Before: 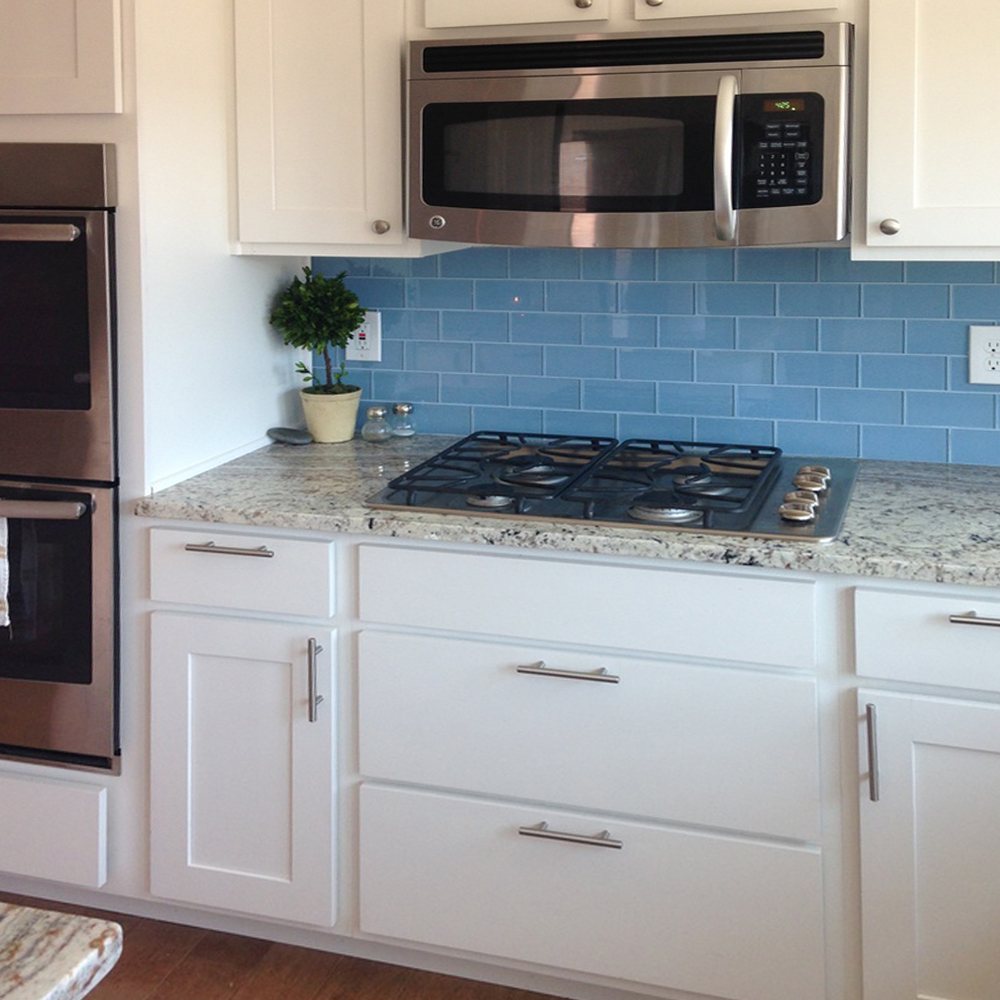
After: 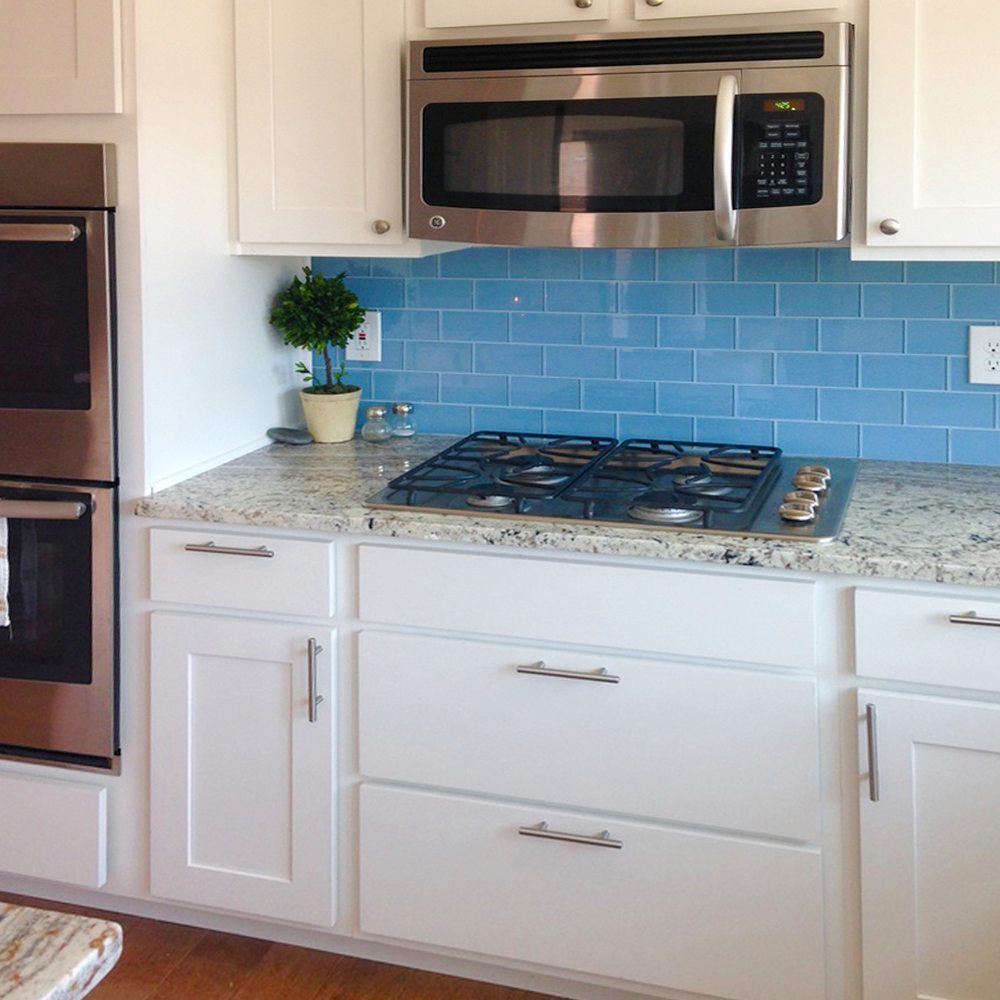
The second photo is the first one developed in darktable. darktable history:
levels: mode automatic, black 0.023%, white 99.97%, levels [0.062, 0.494, 0.925]
color balance rgb: shadows lift › chroma 1%, shadows lift › hue 113°, highlights gain › chroma 0.2%, highlights gain › hue 333°, perceptual saturation grading › global saturation 20%, perceptual saturation grading › highlights -50%, perceptual saturation grading › shadows 25%, contrast -20%
exposure: black level correction 0, exposure -0.721 EV, compensate highlight preservation false
